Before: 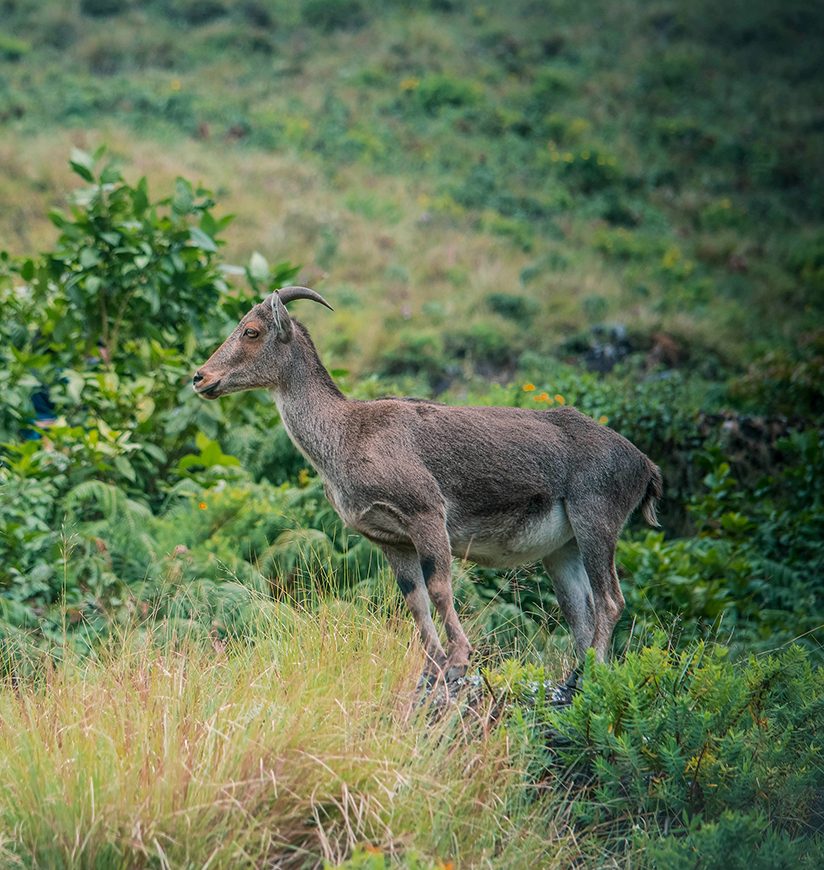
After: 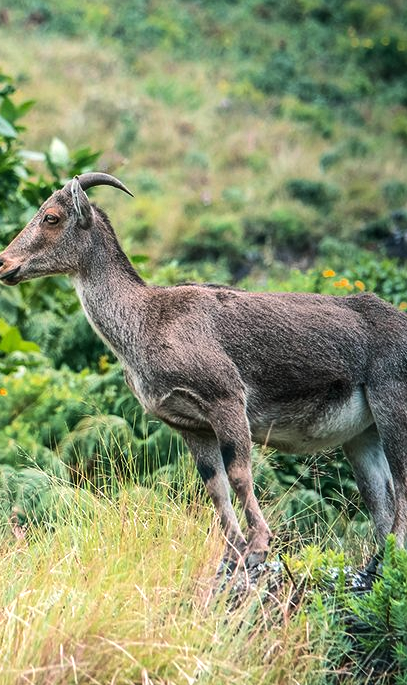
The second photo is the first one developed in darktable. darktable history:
tone equalizer: -8 EV -0.788 EV, -7 EV -0.729 EV, -6 EV -0.594 EV, -5 EV -0.363 EV, -3 EV 0.402 EV, -2 EV 0.6 EV, -1 EV 0.678 EV, +0 EV 0.766 EV, edges refinement/feathering 500, mask exposure compensation -1.57 EV, preserve details no
crop and rotate: angle 0.013°, left 24.292%, top 13.099%, right 26.192%, bottom 8.093%
